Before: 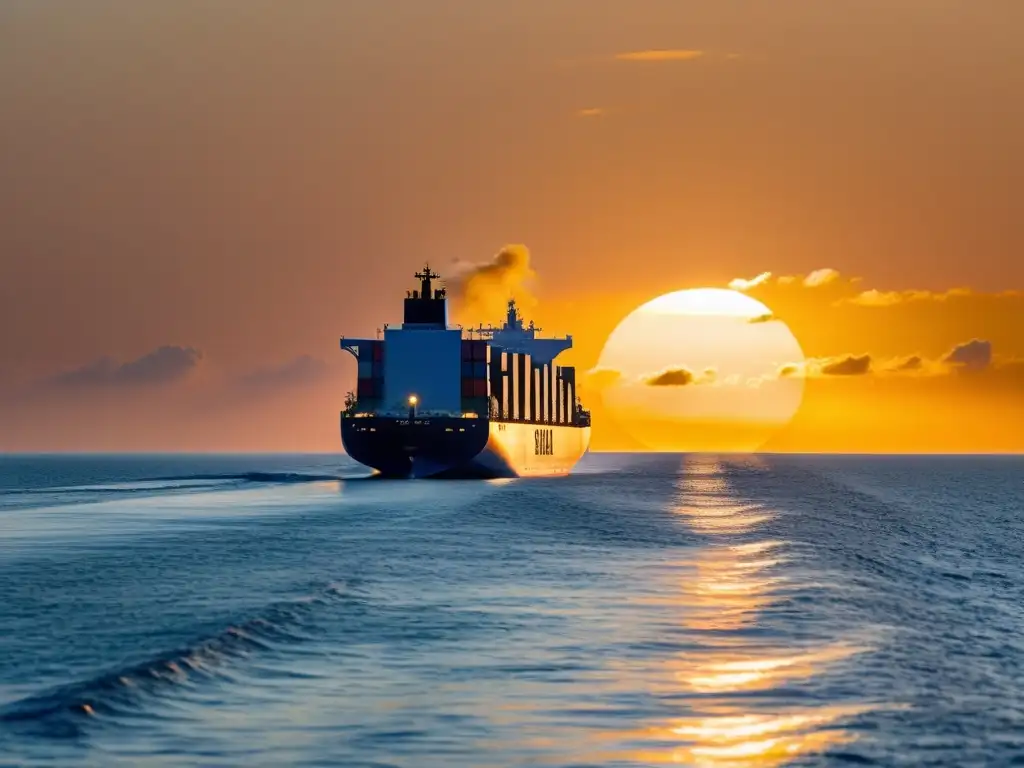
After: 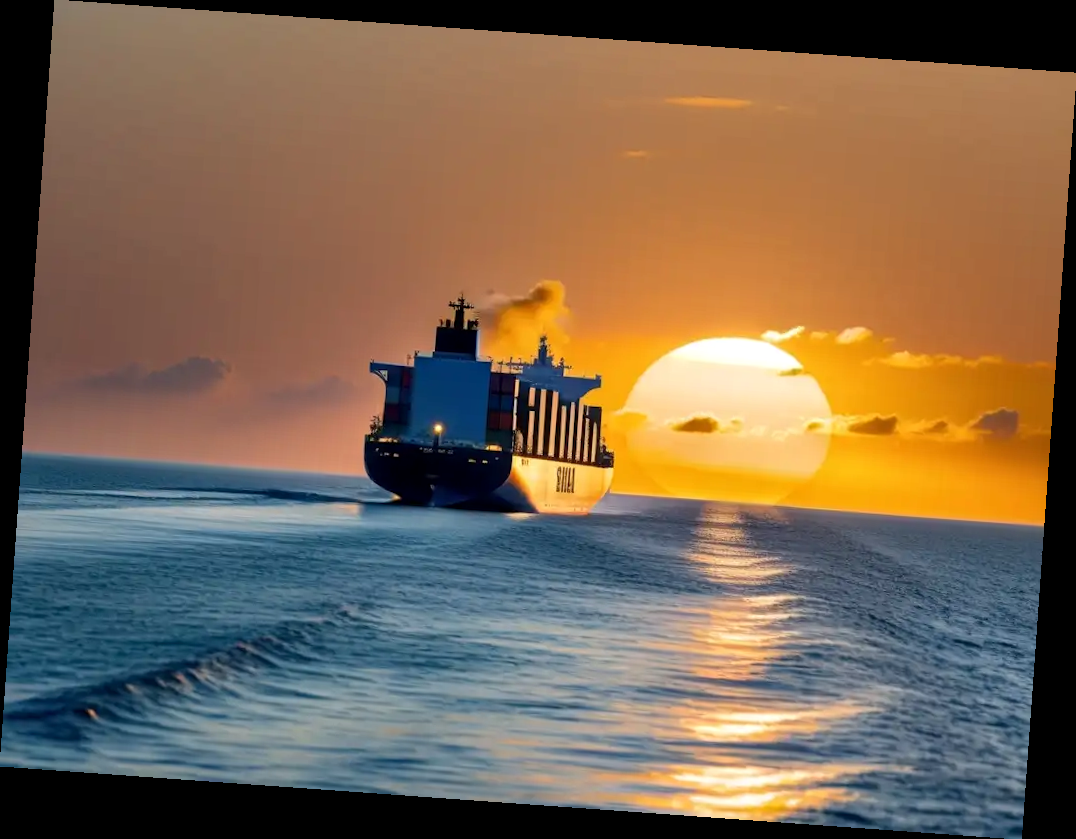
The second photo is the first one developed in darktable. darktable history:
rotate and perspective: rotation 4.1°, automatic cropping off
local contrast: highlights 100%, shadows 100%, detail 120%, midtone range 0.2
